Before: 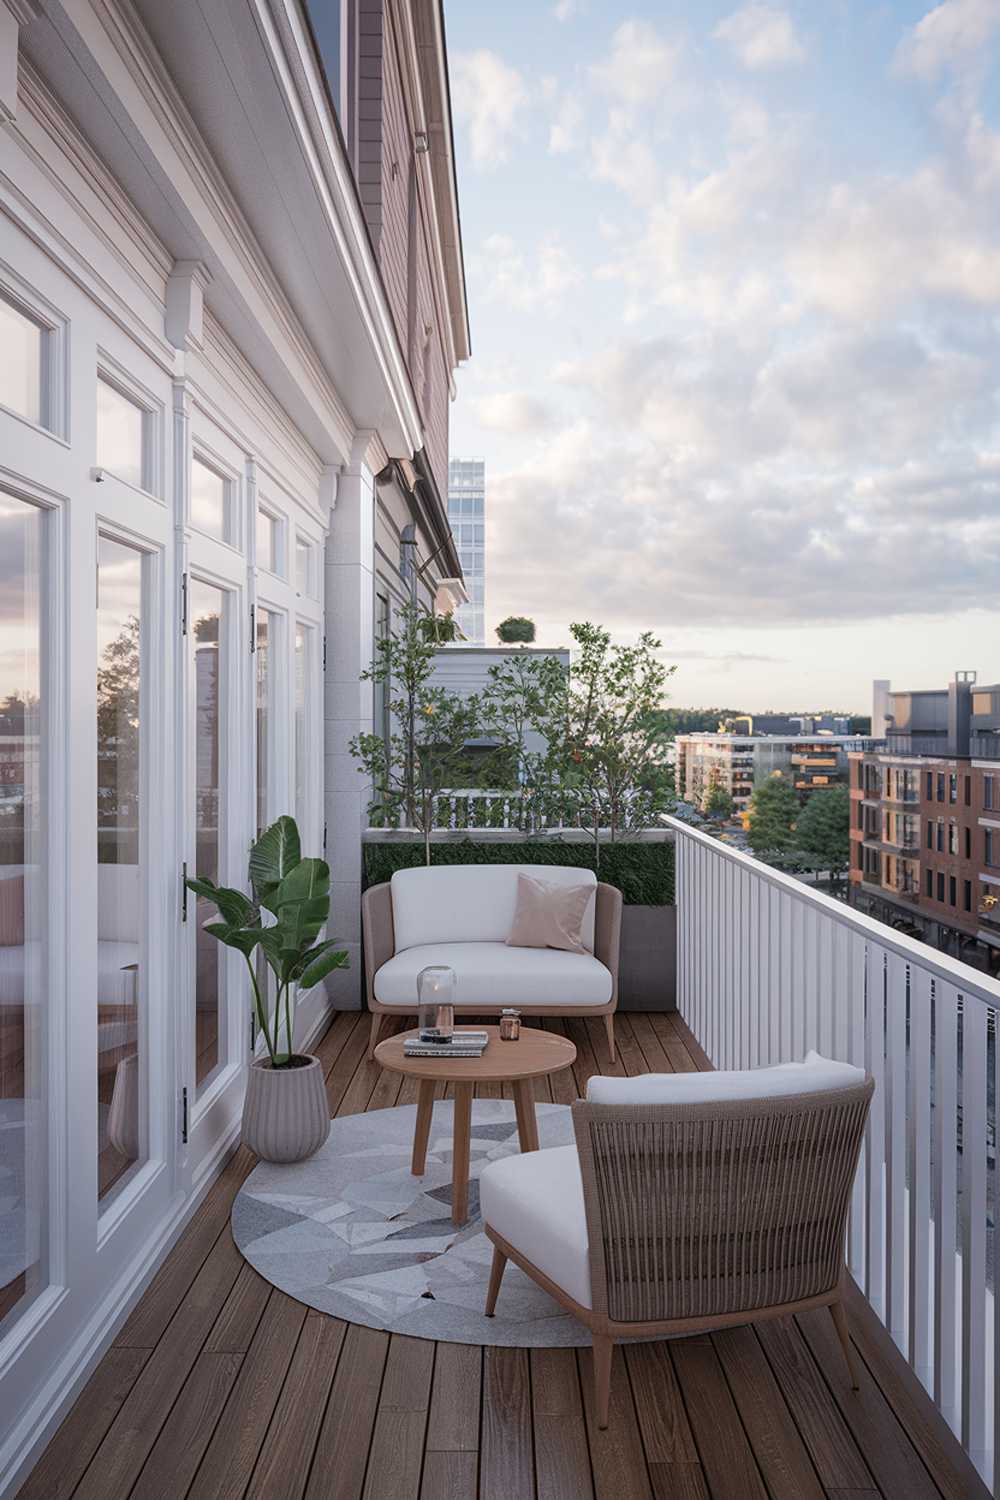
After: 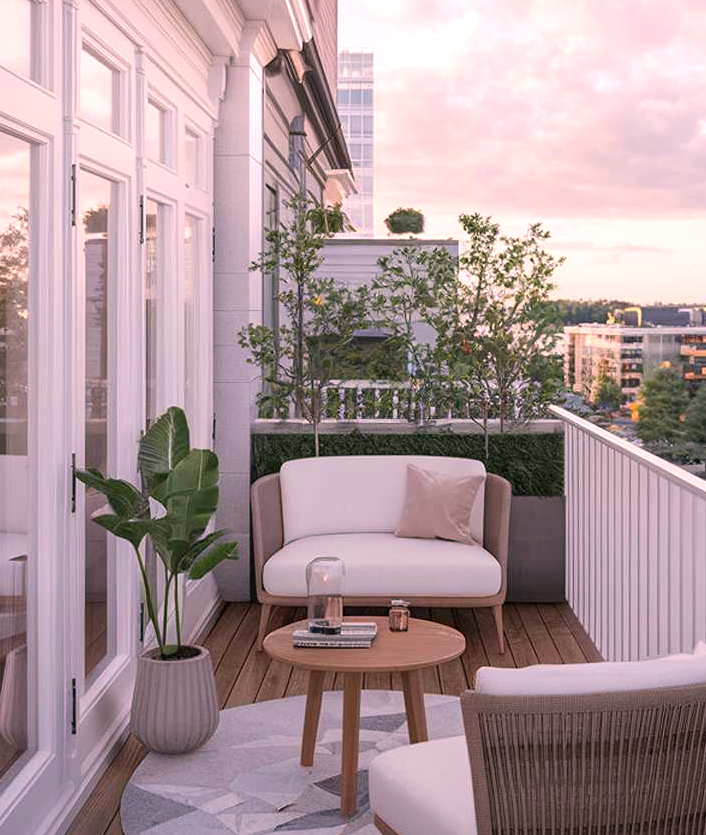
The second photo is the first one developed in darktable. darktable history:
exposure: exposure 0.264 EV, compensate exposure bias true, compensate highlight preservation false
crop: left 11.131%, top 27.267%, right 18.232%, bottom 17.064%
color balance rgb: shadows lift › hue 87.57°, perceptual saturation grading › global saturation 0.94%, global vibrance 20%
color correction: highlights a* 14.67, highlights b* 4.85
